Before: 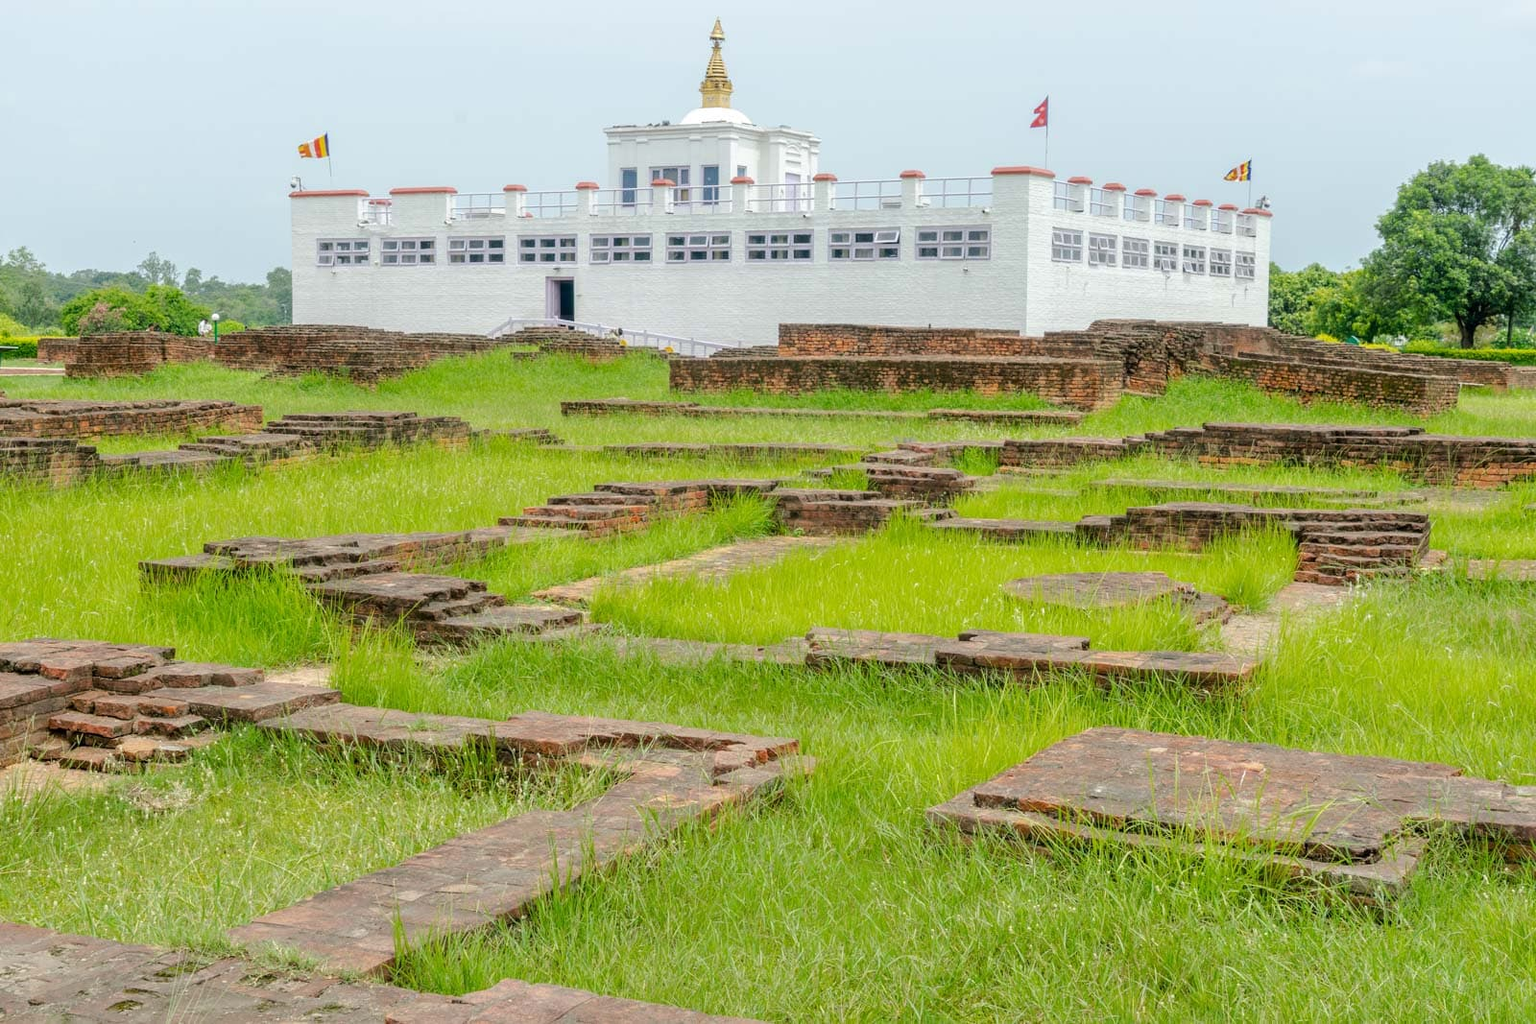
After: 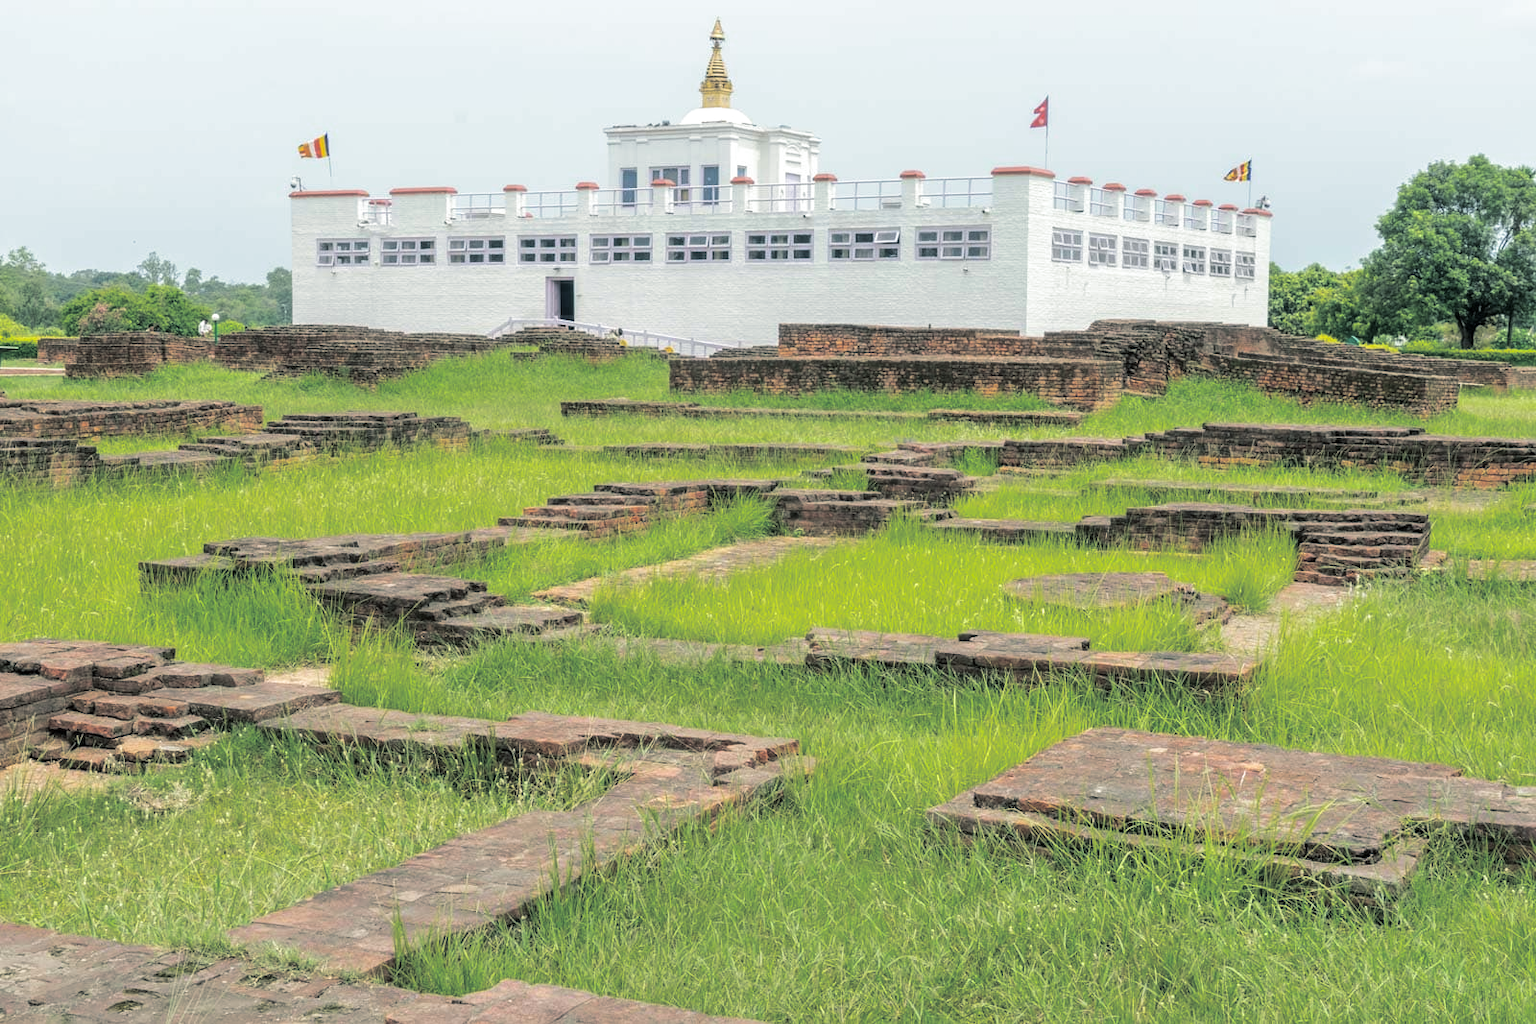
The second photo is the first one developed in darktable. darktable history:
split-toning: shadows › hue 201.6°, shadows › saturation 0.16, highlights › hue 50.4°, highlights › saturation 0.2, balance -49.9
exposure: exposure 0.127 EV, compensate highlight preservation false
